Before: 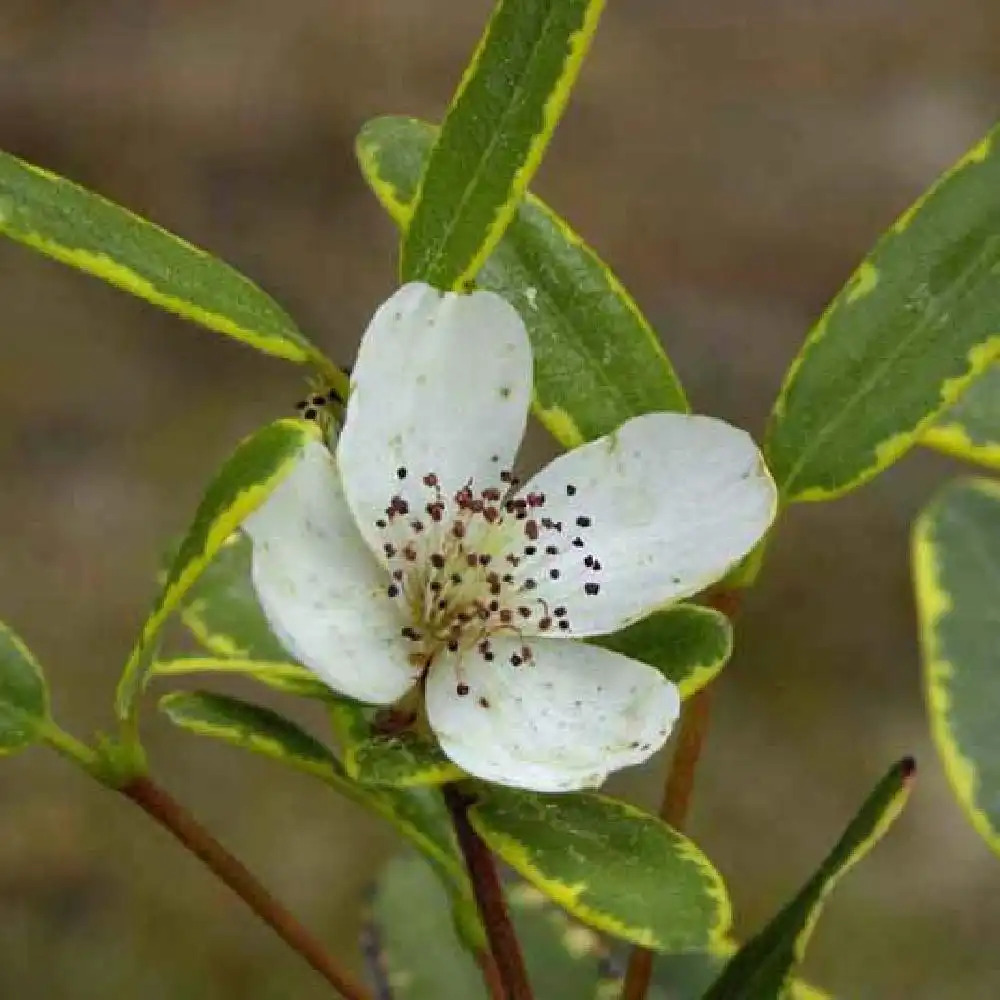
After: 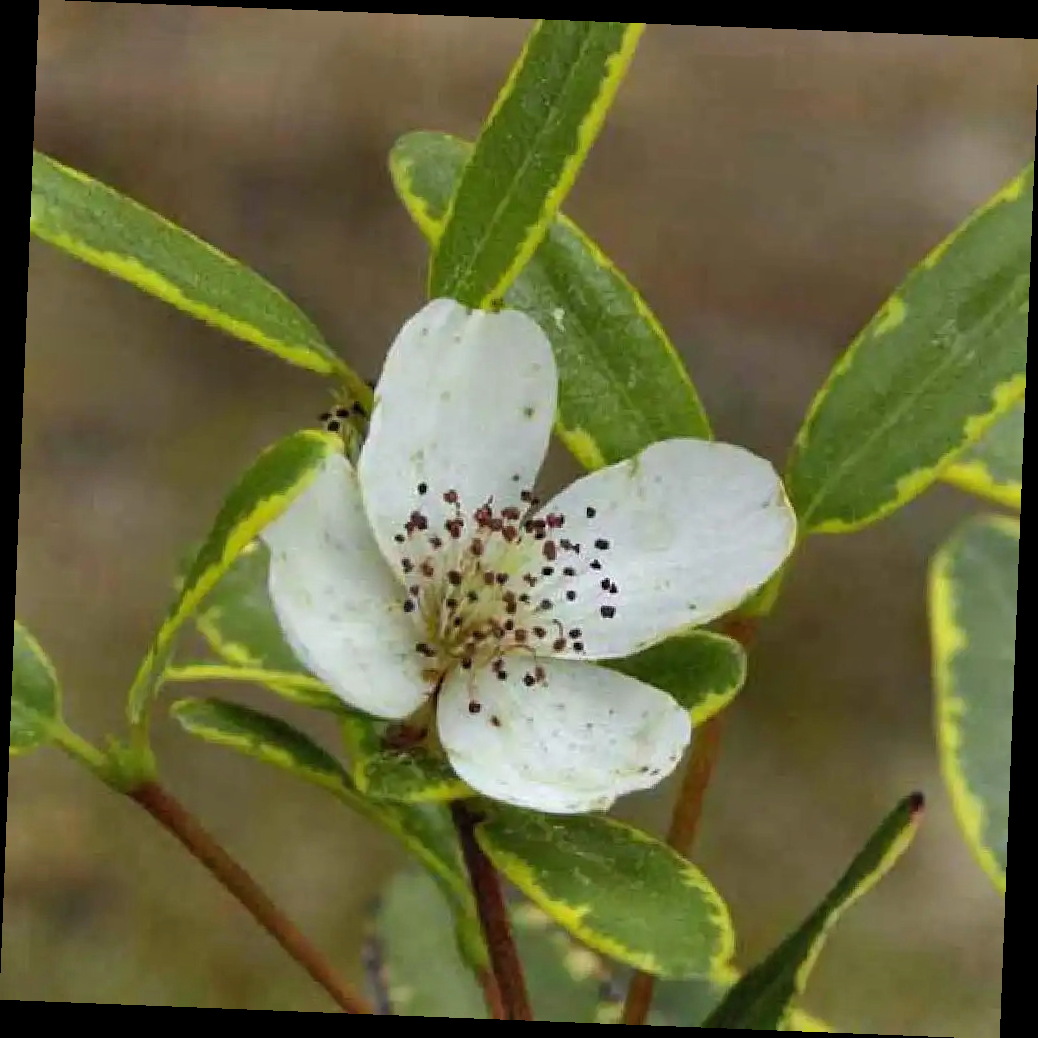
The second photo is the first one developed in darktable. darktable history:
shadows and highlights: shadows 40, highlights -54, highlights color adjustment 46%, low approximation 0.01, soften with gaussian
rotate and perspective: rotation 2.27°, automatic cropping off
